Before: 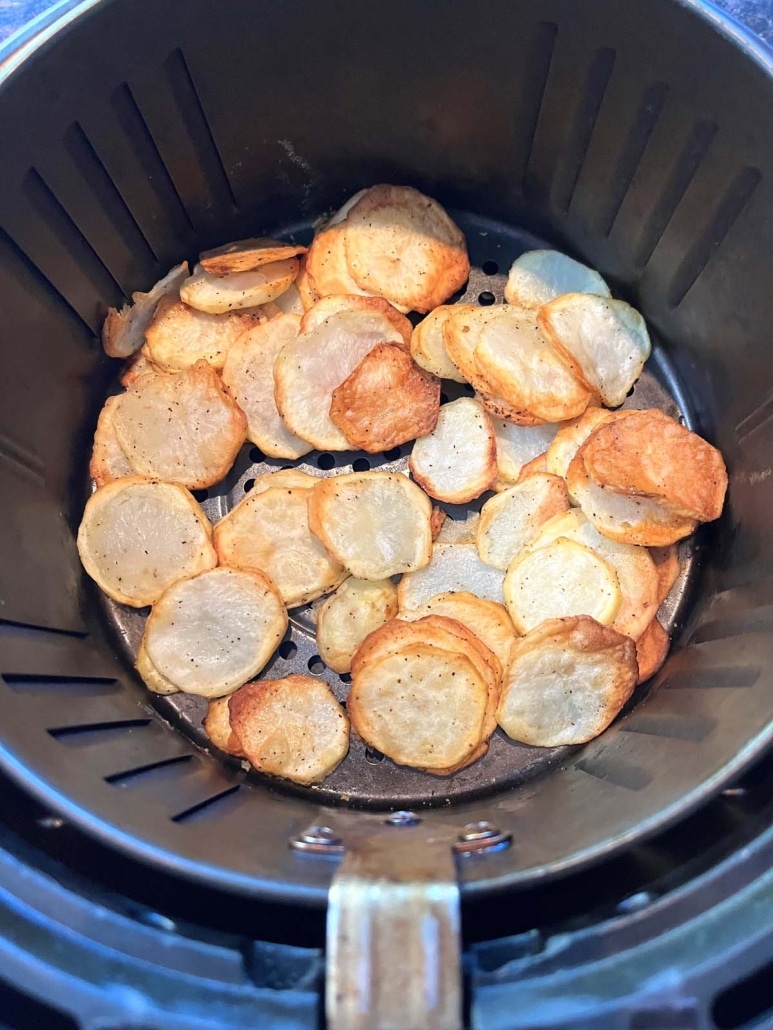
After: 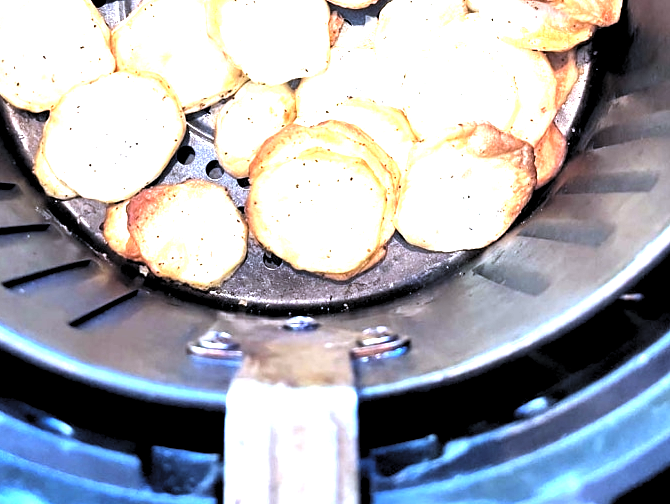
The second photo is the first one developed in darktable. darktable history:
levels: levels [0.182, 0.542, 0.902]
crop and rotate: left 13.306%, top 48.129%, bottom 2.928%
exposure: black level correction 0, exposure 1.3 EV, compensate exposure bias true, compensate highlight preservation false
white balance: red 0.926, green 1.003, blue 1.133
